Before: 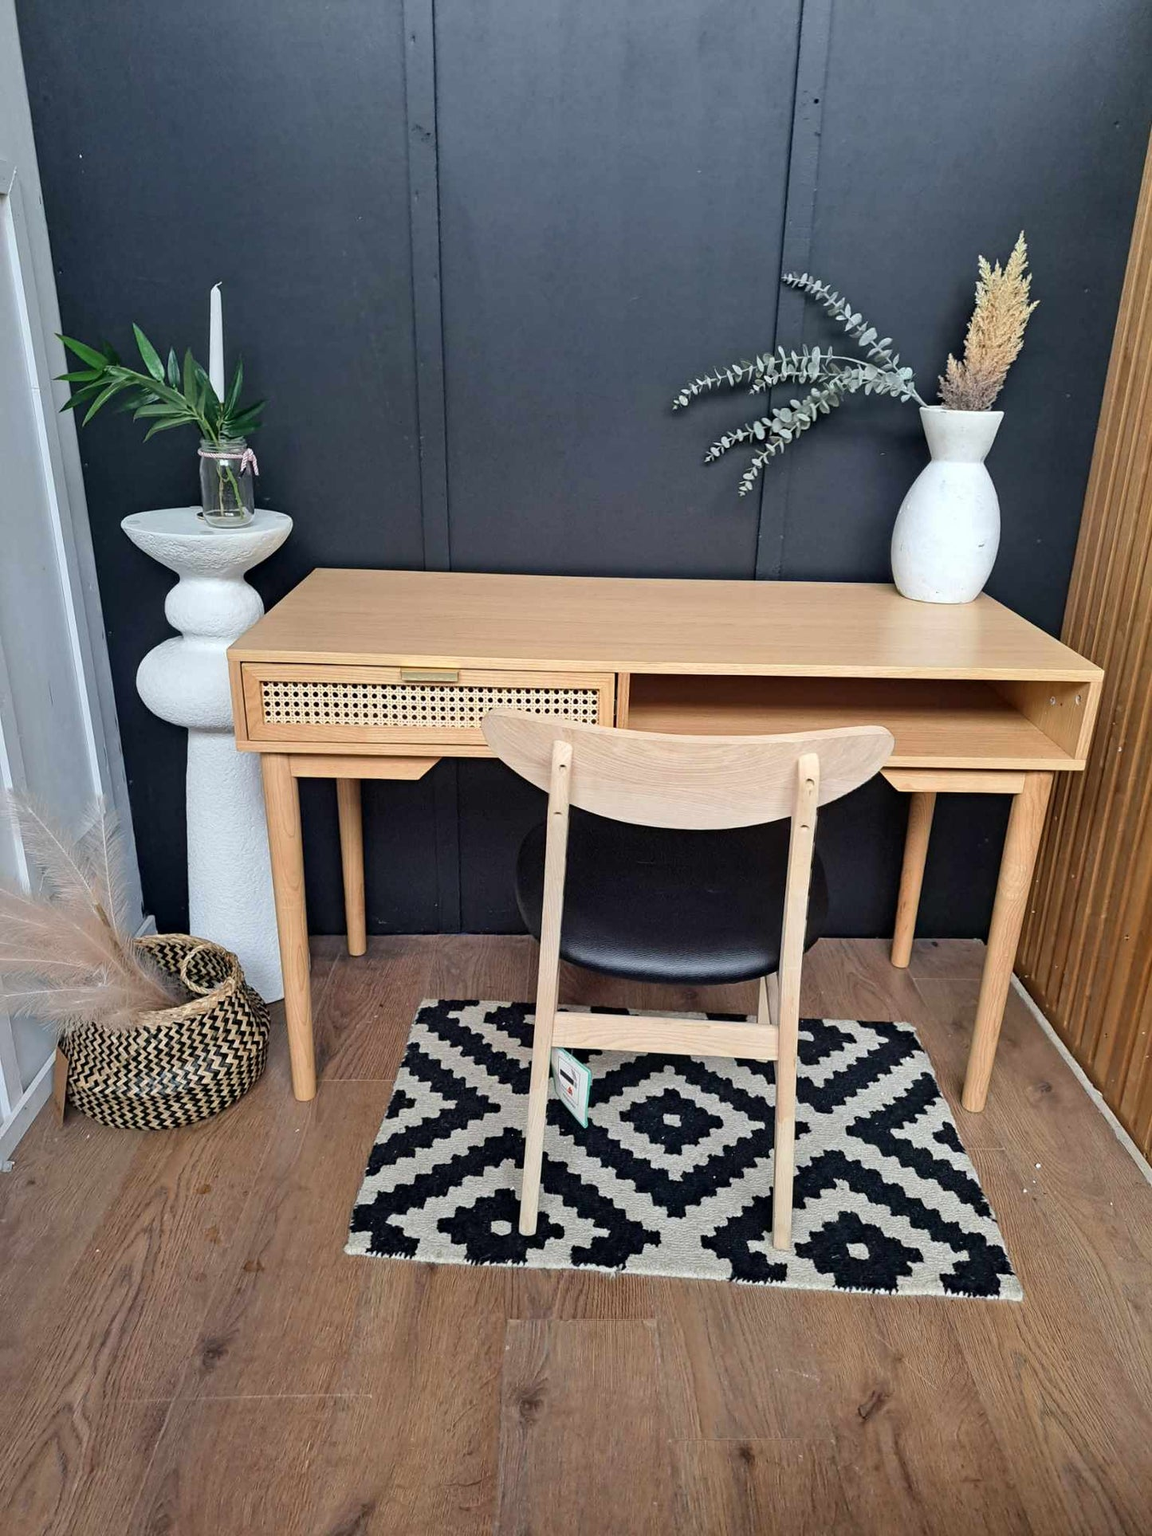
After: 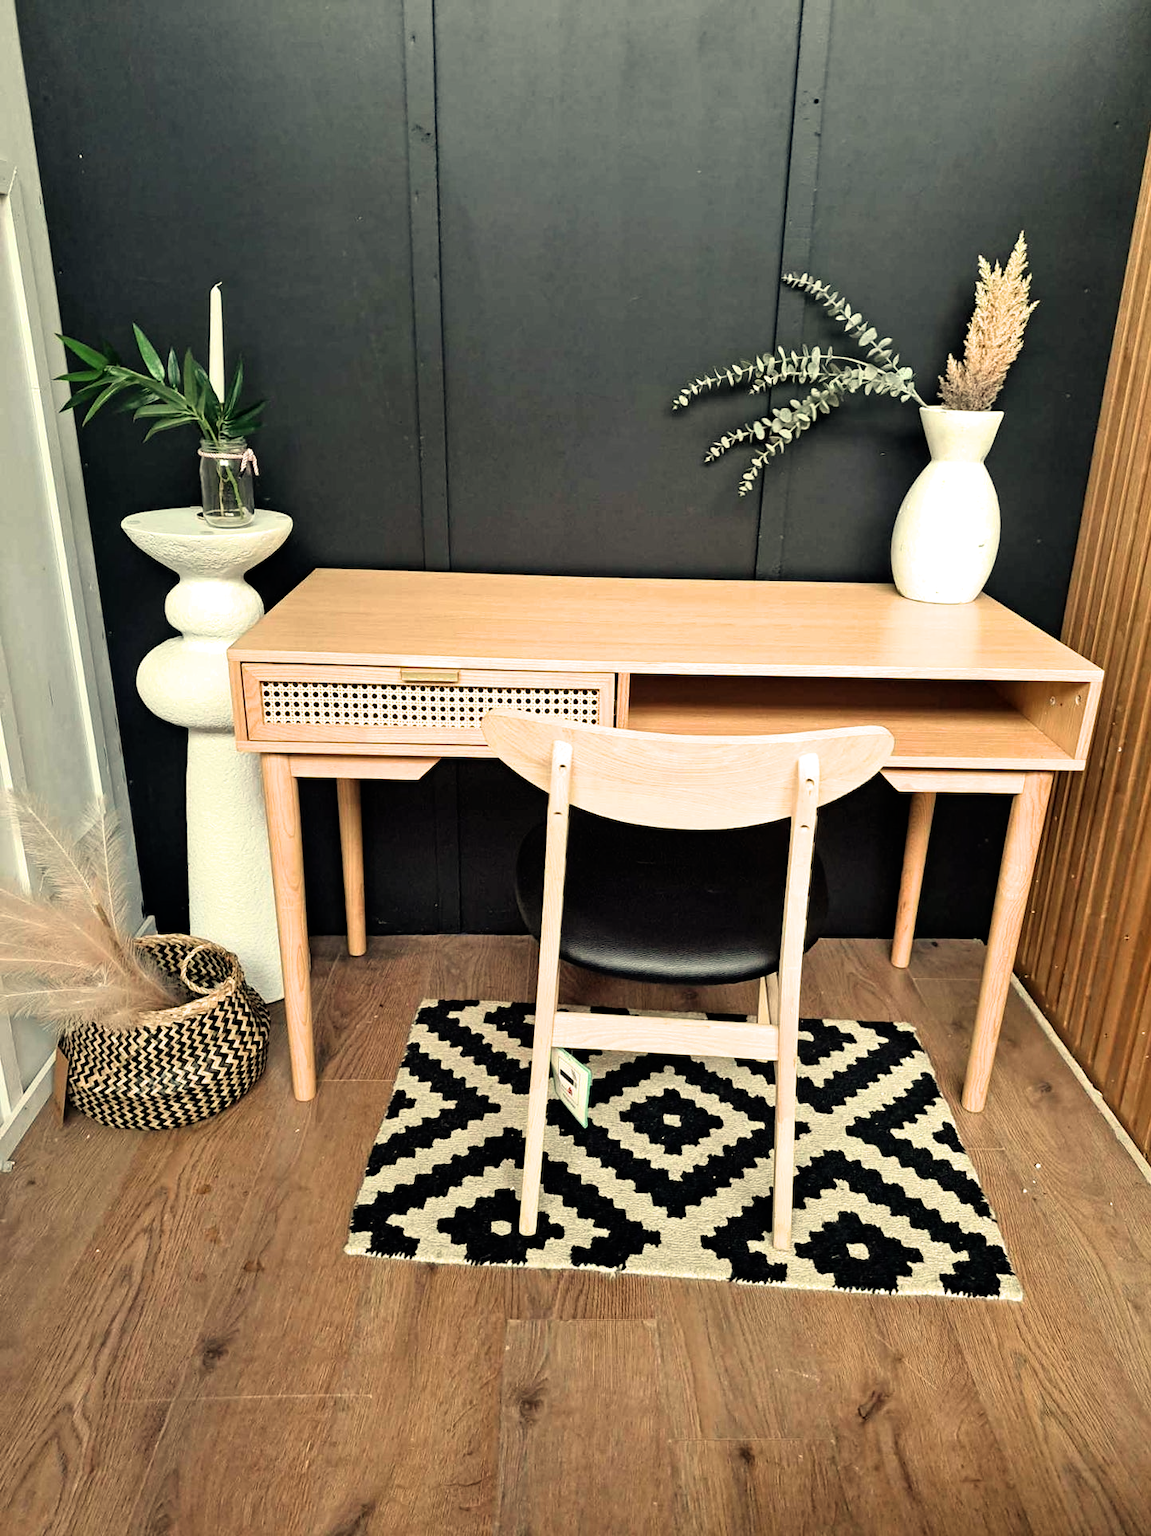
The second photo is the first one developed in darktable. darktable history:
exposure: exposure 0.2 EV, compensate highlight preservation false
filmic rgb: white relative exposure 2.34 EV, hardness 6.59
white balance: red 1.08, blue 0.791
